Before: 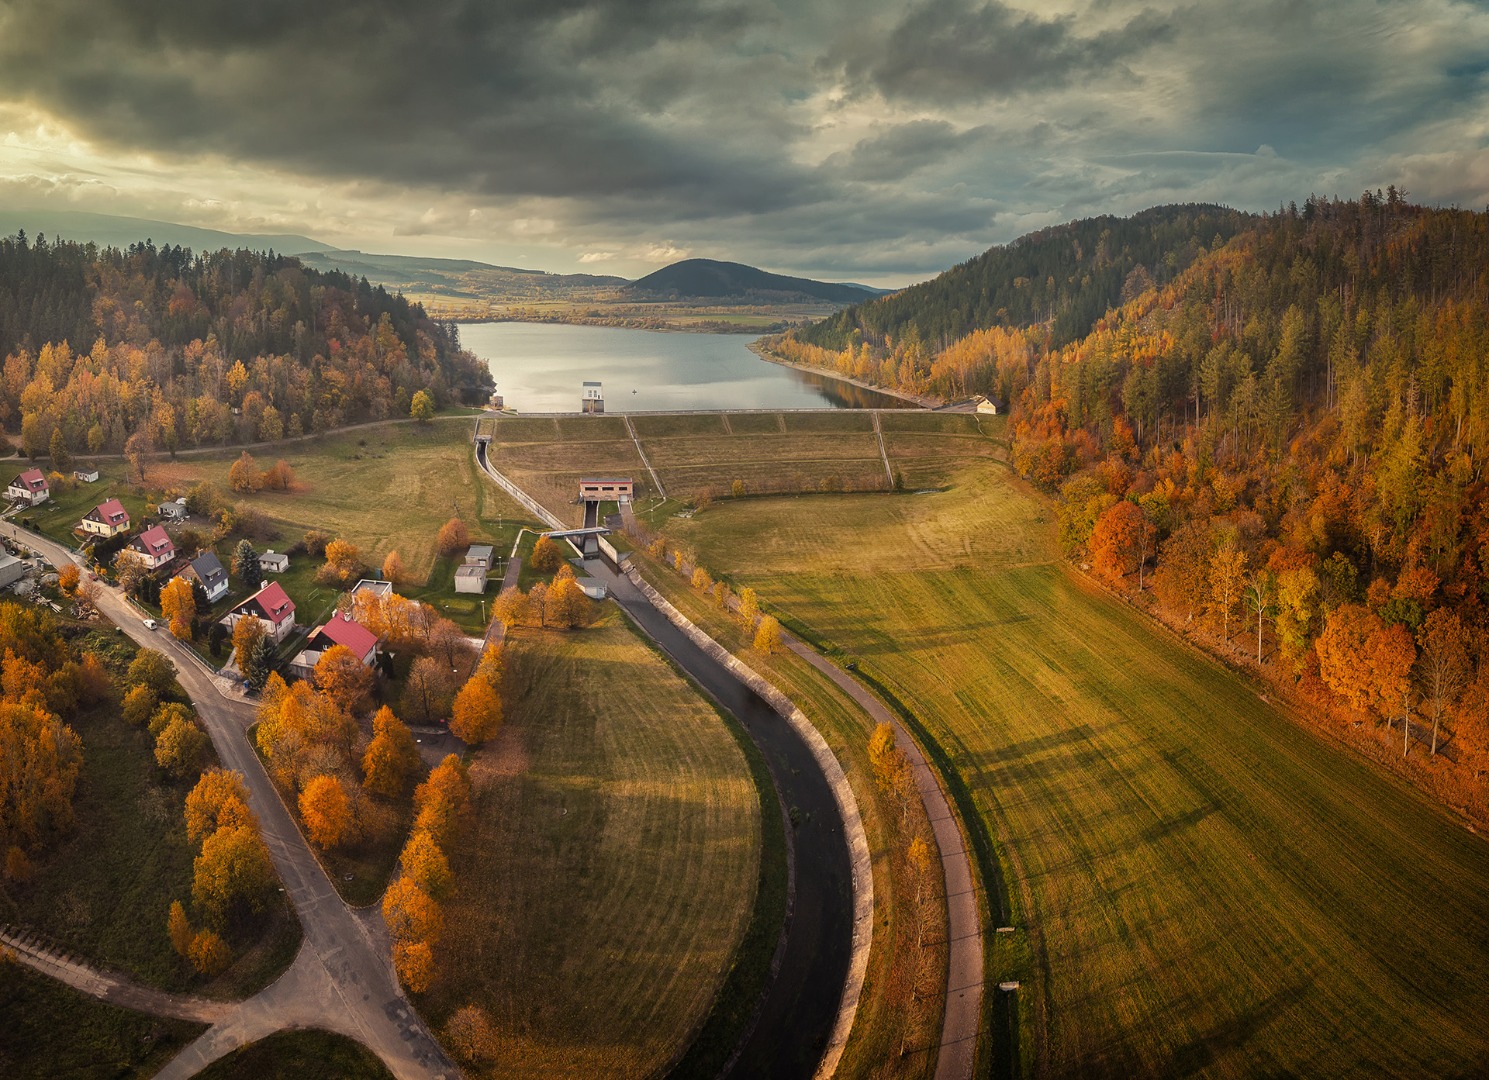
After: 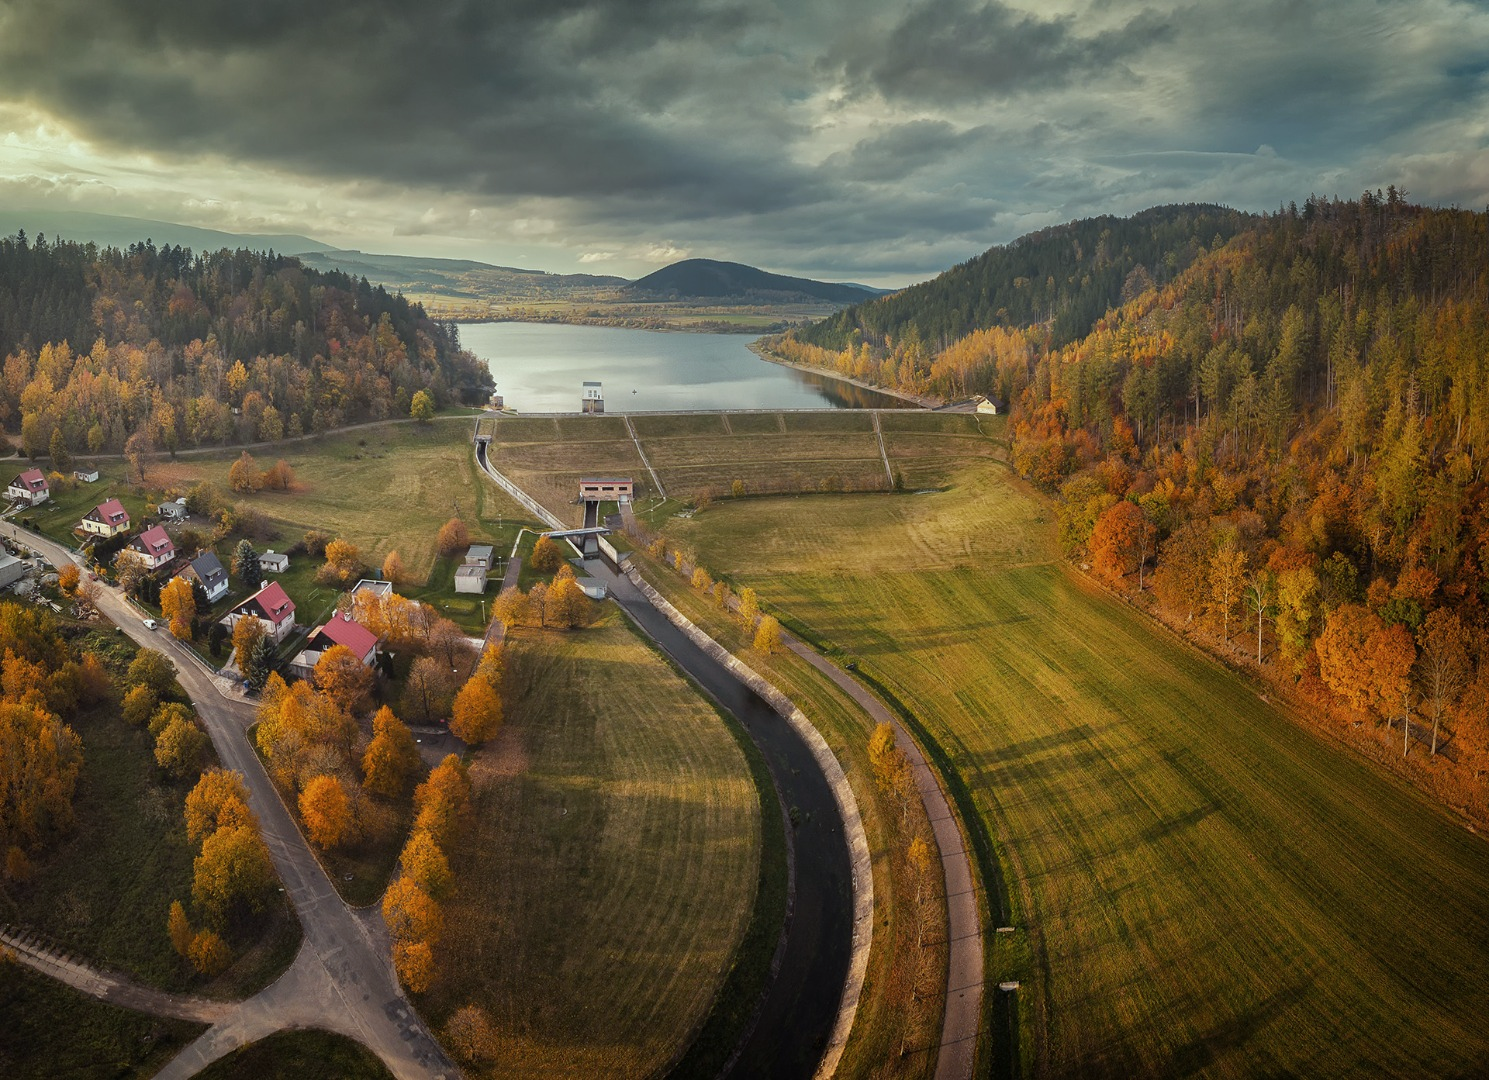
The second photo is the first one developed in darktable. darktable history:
white balance: red 0.925, blue 1.046
contrast brightness saturation: saturation -0.04
